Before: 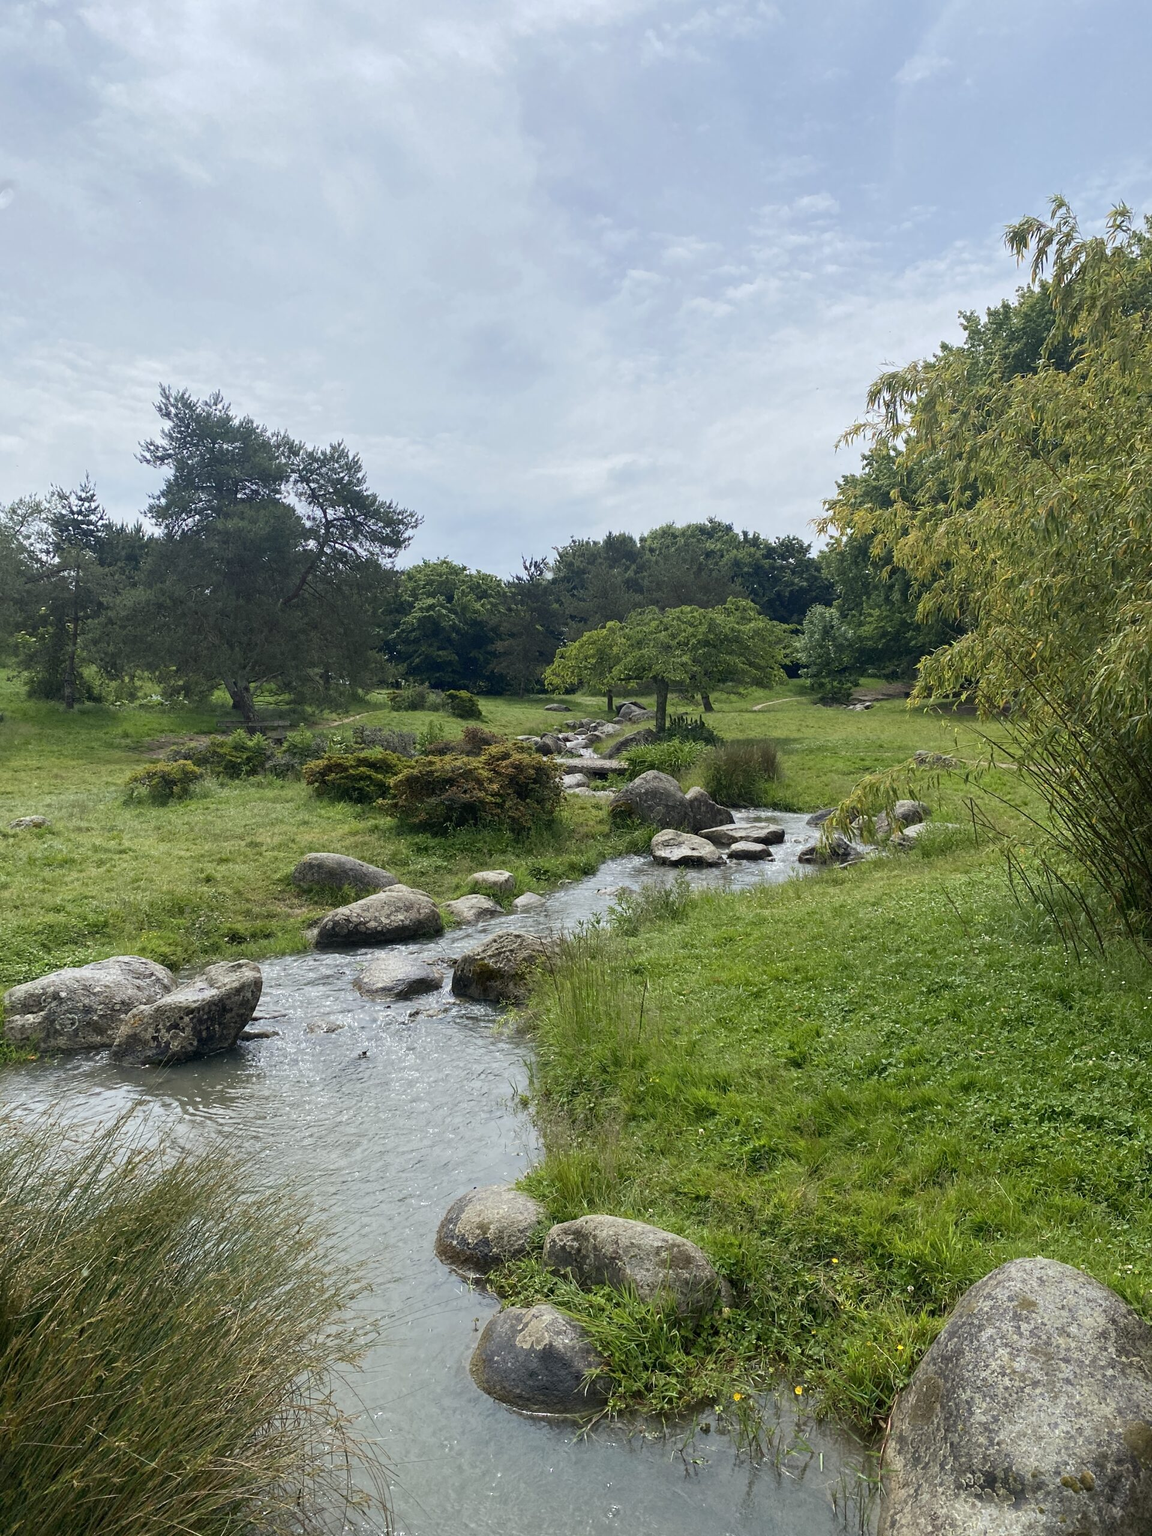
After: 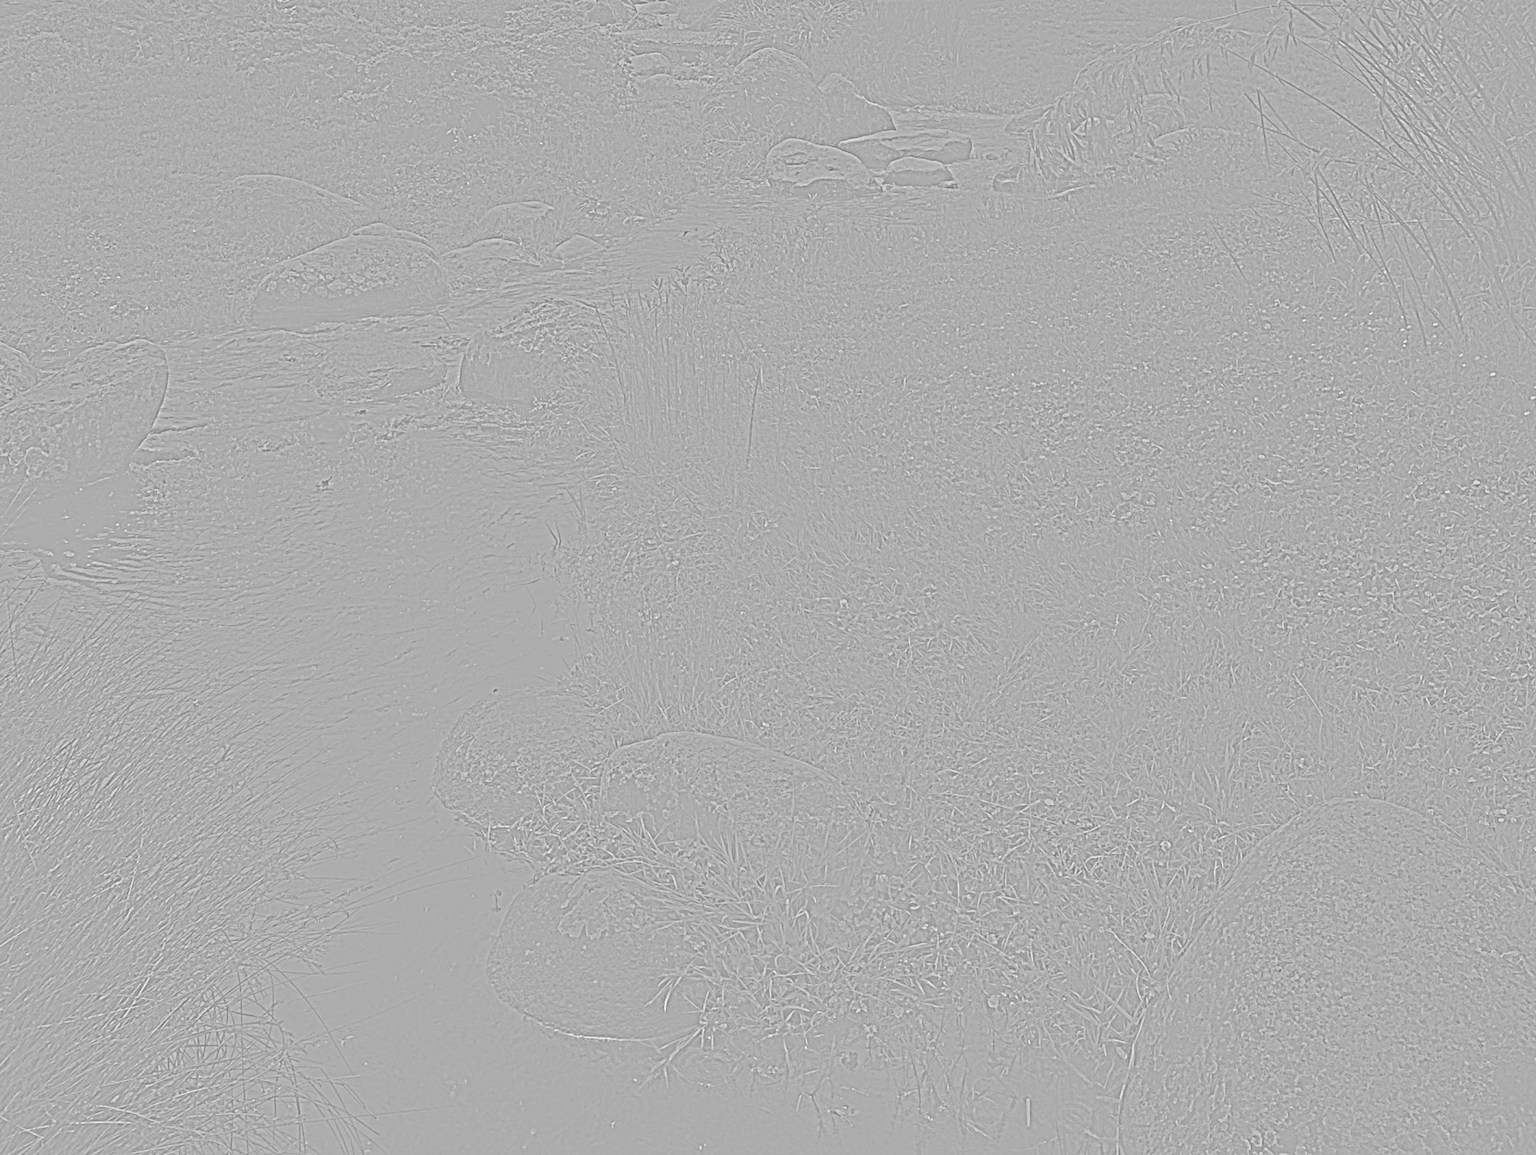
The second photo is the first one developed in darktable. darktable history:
exposure: exposure 0.197 EV, compensate highlight preservation false
crop and rotate: left 13.306%, top 48.129%, bottom 2.928%
highpass: sharpness 5.84%, contrast boost 8.44%
filmic rgb: black relative exposure -16 EV, white relative exposure 2.93 EV, hardness 10.04, color science v6 (2022)
levels: mode automatic, gray 50.8%
